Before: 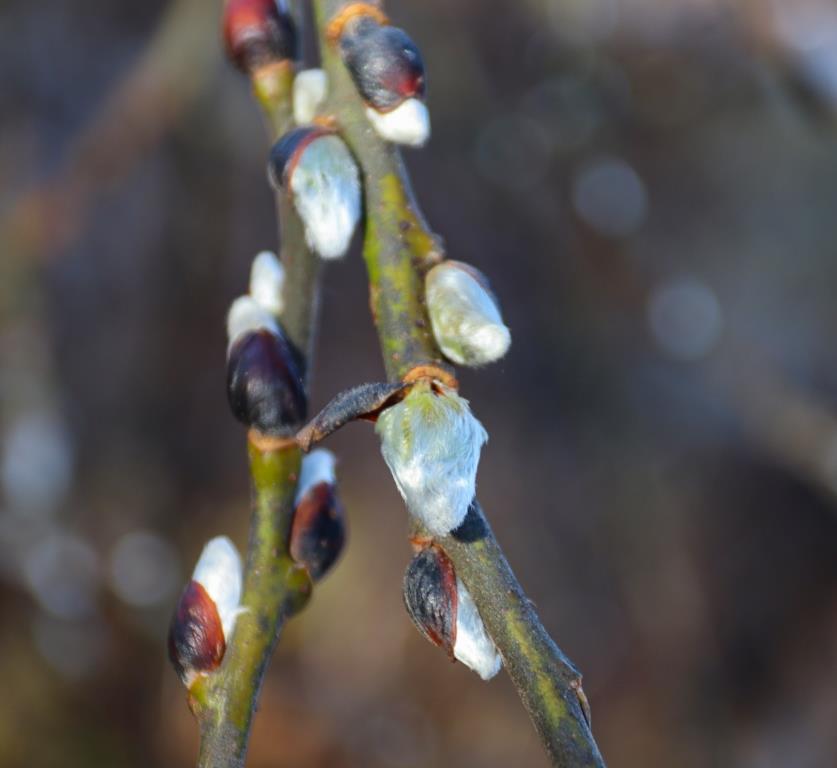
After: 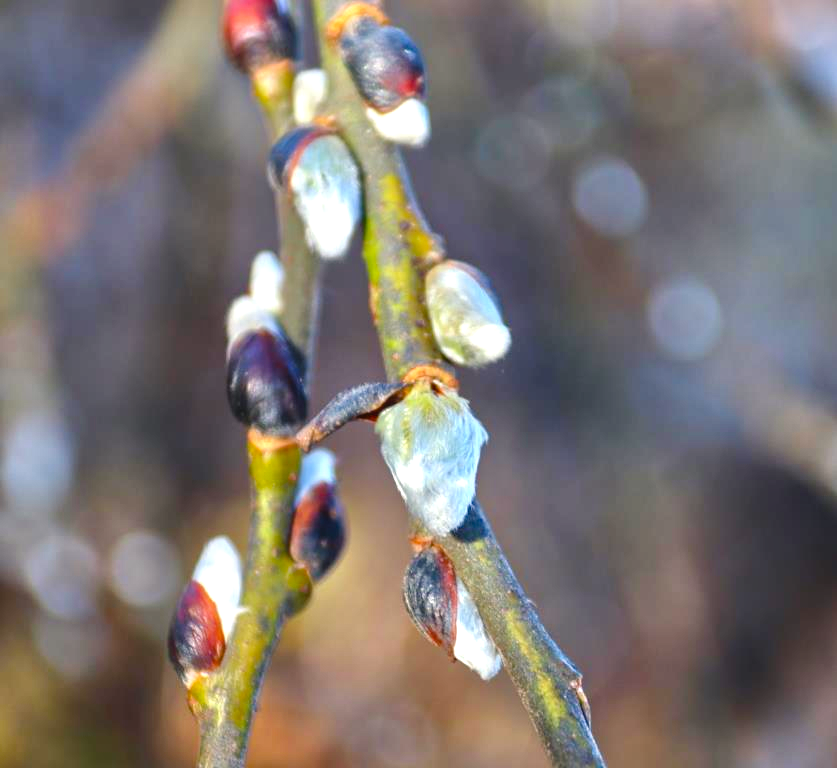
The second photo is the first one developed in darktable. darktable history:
color balance rgb: shadows lift › chroma 1%, shadows lift › hue 217.2°, power › hue 310.8°, highlights gain › chroma 1%, highlights gain › hue 54°, global offset › luminance 0.5%, global offset › hue 171.6°, perceptual saturation grading › global saturation 14.09%, perceptual saturation grading › highlights -25%, perceptual saturation grading › shadows 30%, perceptual brilliance grading › highlights 13.42%, perceptual brilliance grading › mid-tones 8.05%, perceptual brilliance grading › shadows -17.45%, global vibrance 25%
tone equalizer: -7 EV 0.15 EV, -6 EV 0.6 EV, -5 EV 1.15 EV, -4 EV 1.33 EV, -3 EV 1.15 EV, -2 EV 0.6 EV, -1 EV 0.15 EV, mask exposure compensation -0.5 EV
